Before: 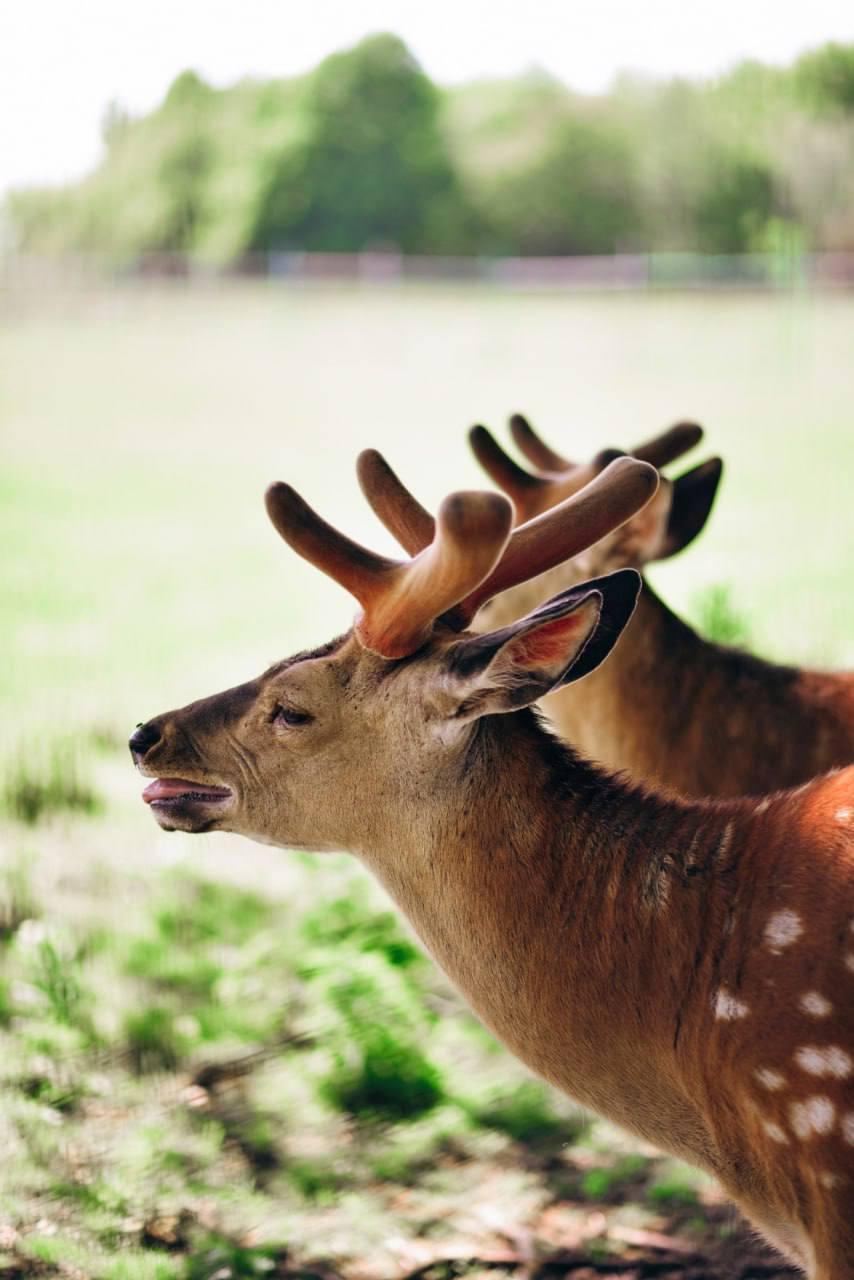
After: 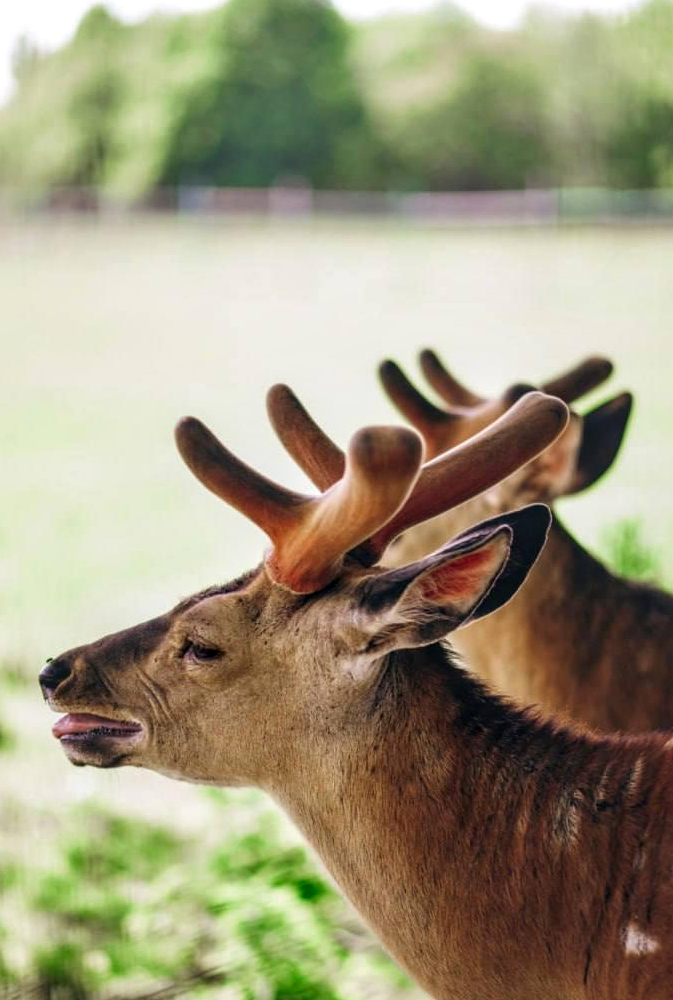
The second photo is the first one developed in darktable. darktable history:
local contrast: highlights 55%, shadows 52%, detail 130%, midtone range 0.452
color balance: on, module defaults
crop and rotate: left 10.77%, top 5.1%, right 10.41%, bottom 16.76%
contrast brightness saturation: contrast -0.02, brightness -0.01, saturation 0.03
